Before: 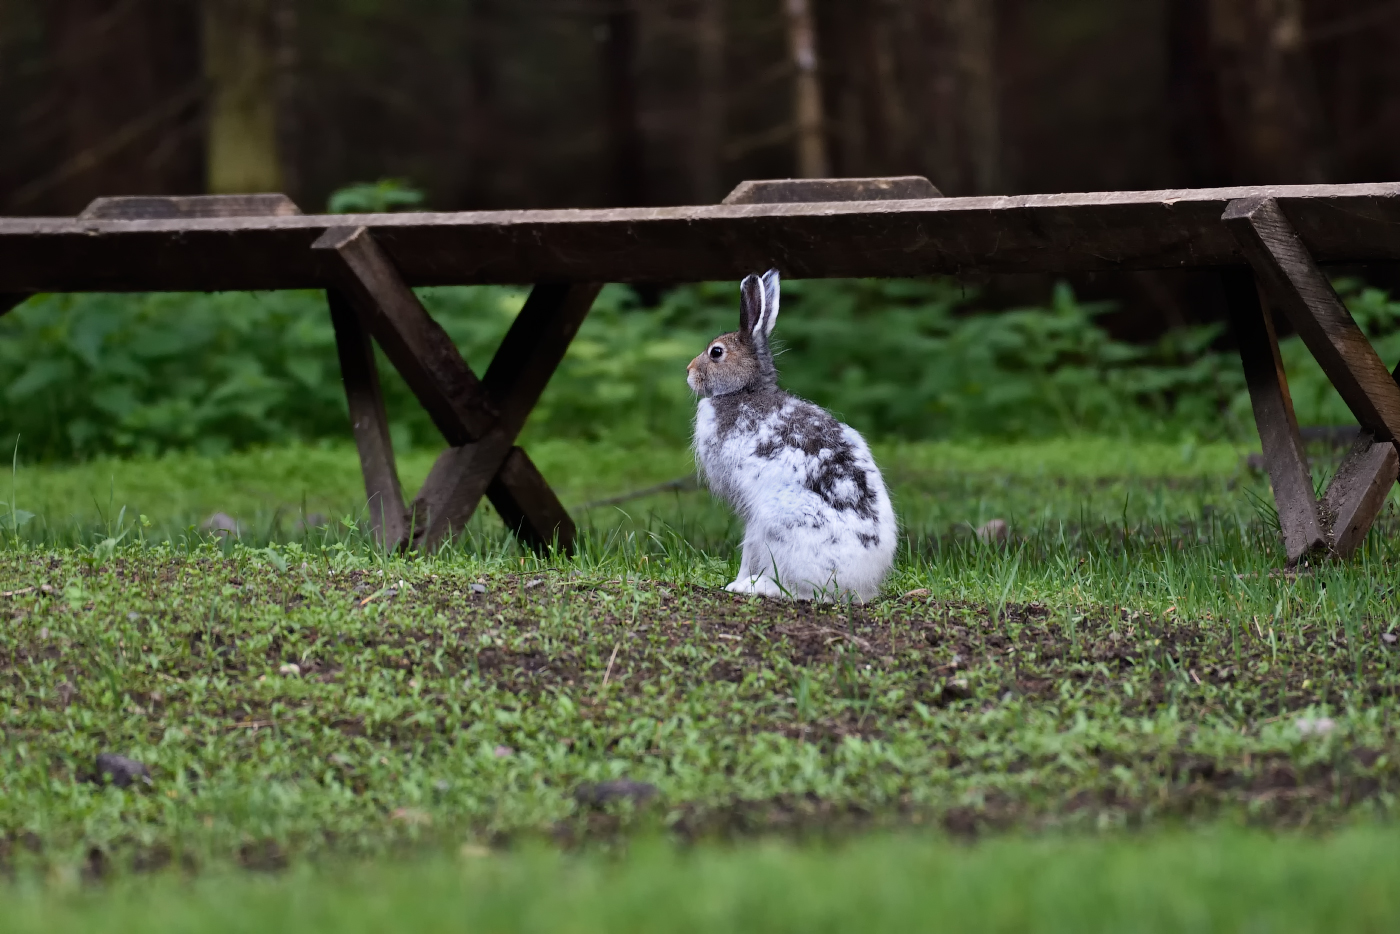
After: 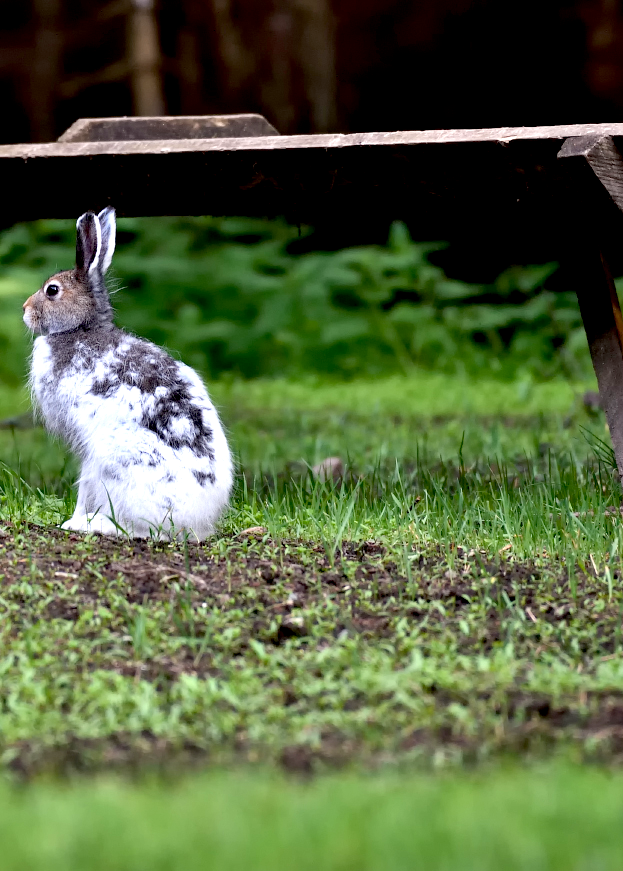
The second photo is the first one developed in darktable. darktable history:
exposure: black level correction 0.011, exposure 0.698 EV, compensate highlight preservation false
crop: left 47.463%, top 6.712%, right 8.019%
